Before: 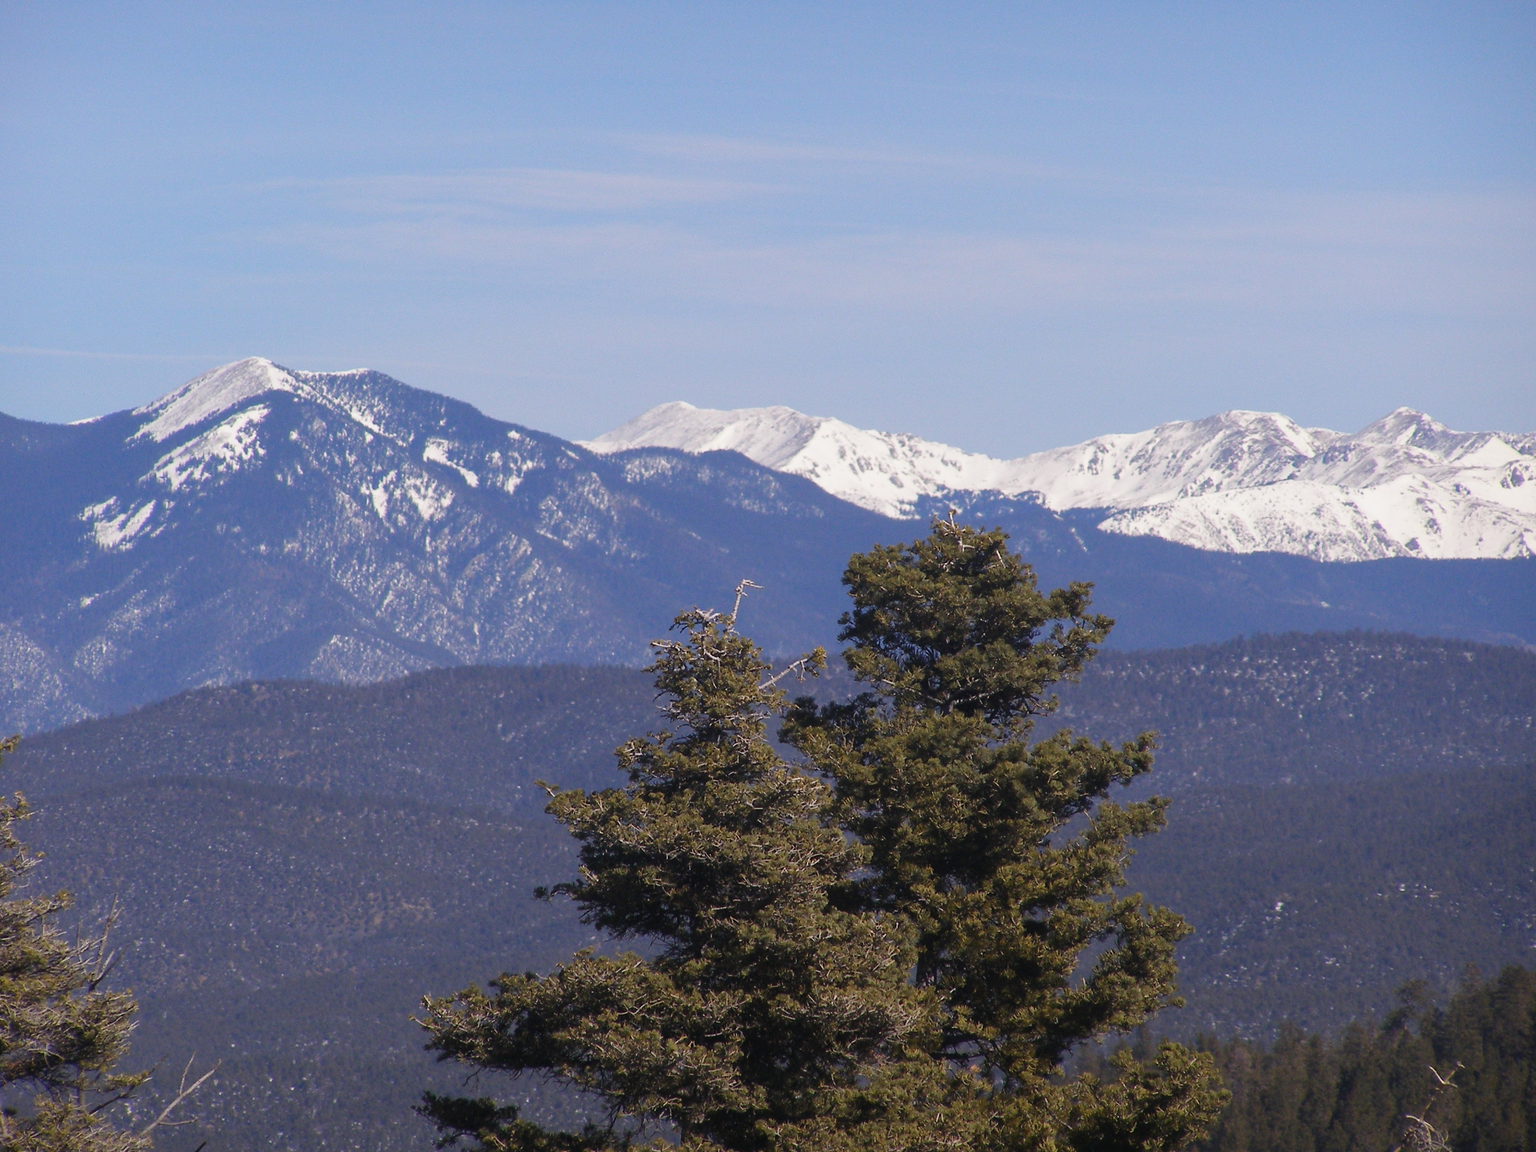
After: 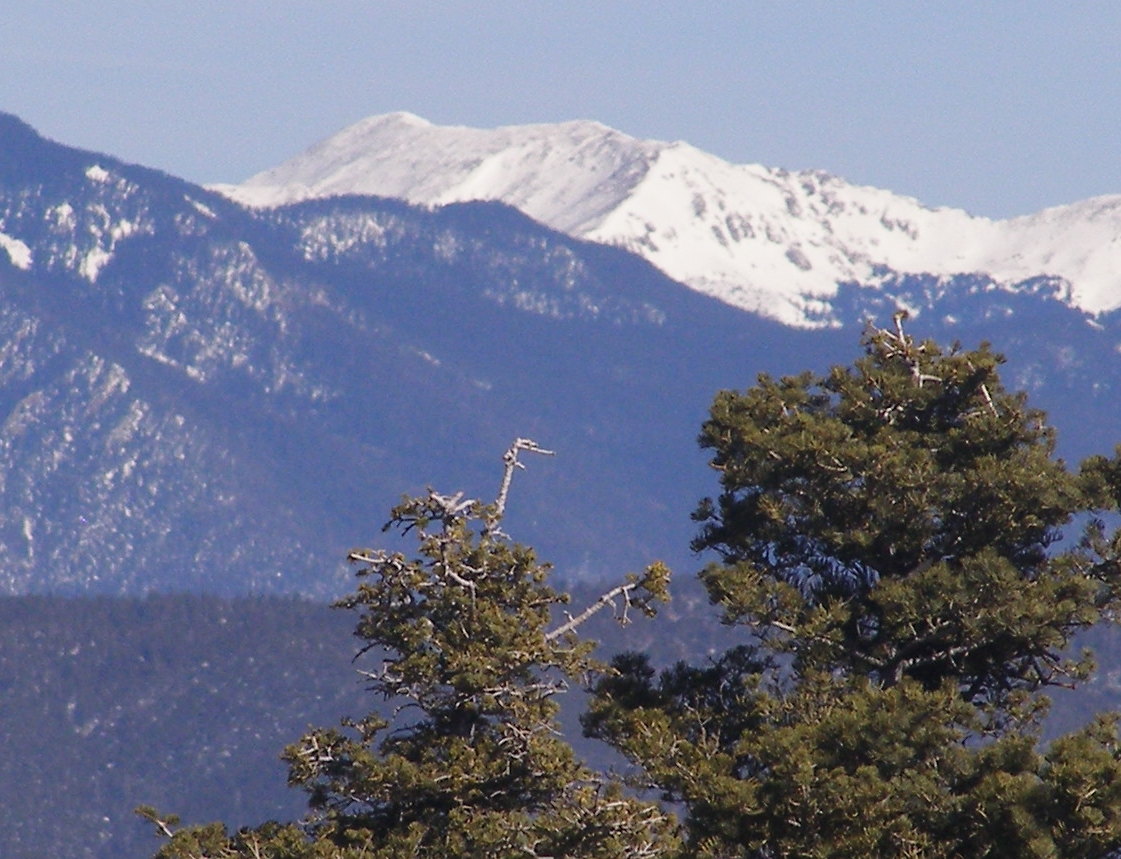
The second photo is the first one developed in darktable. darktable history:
crop: left 30.038%, top 29.582%, right 30.137%, bottom 29.702%
